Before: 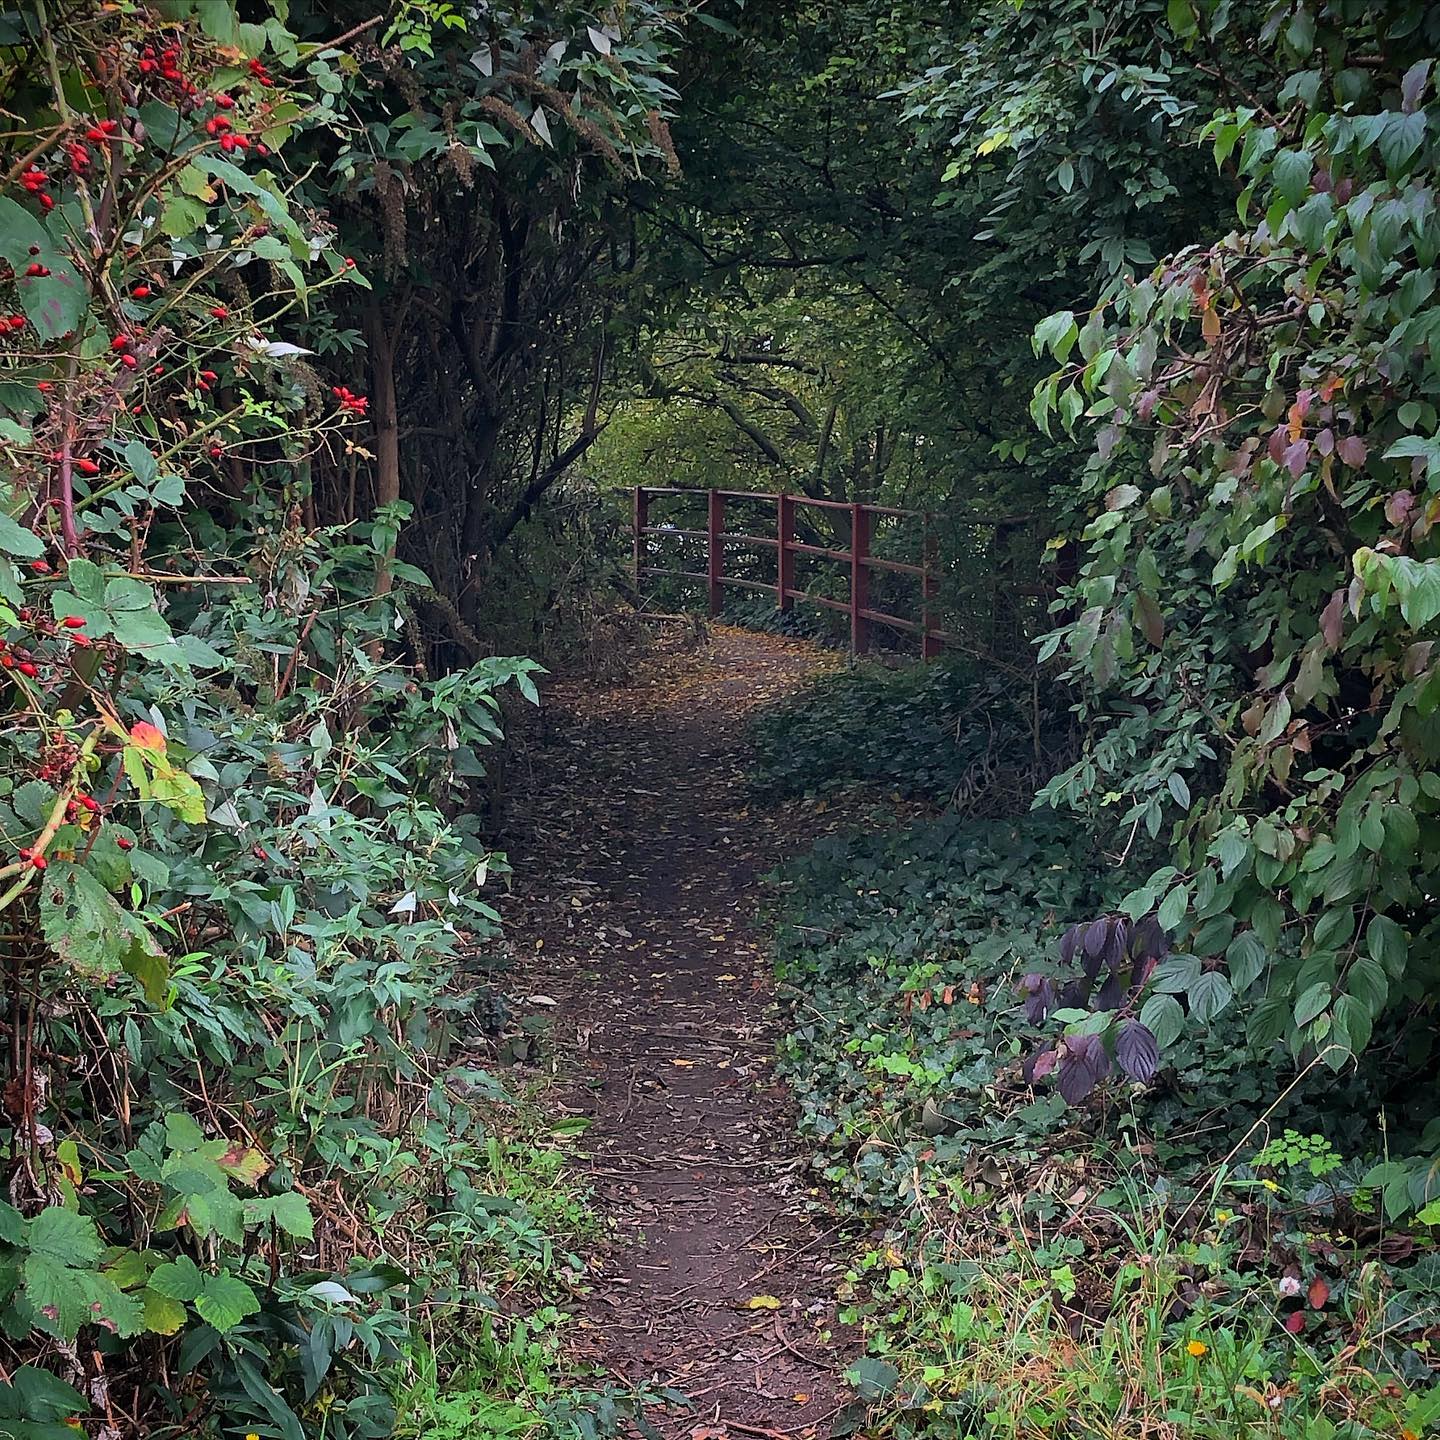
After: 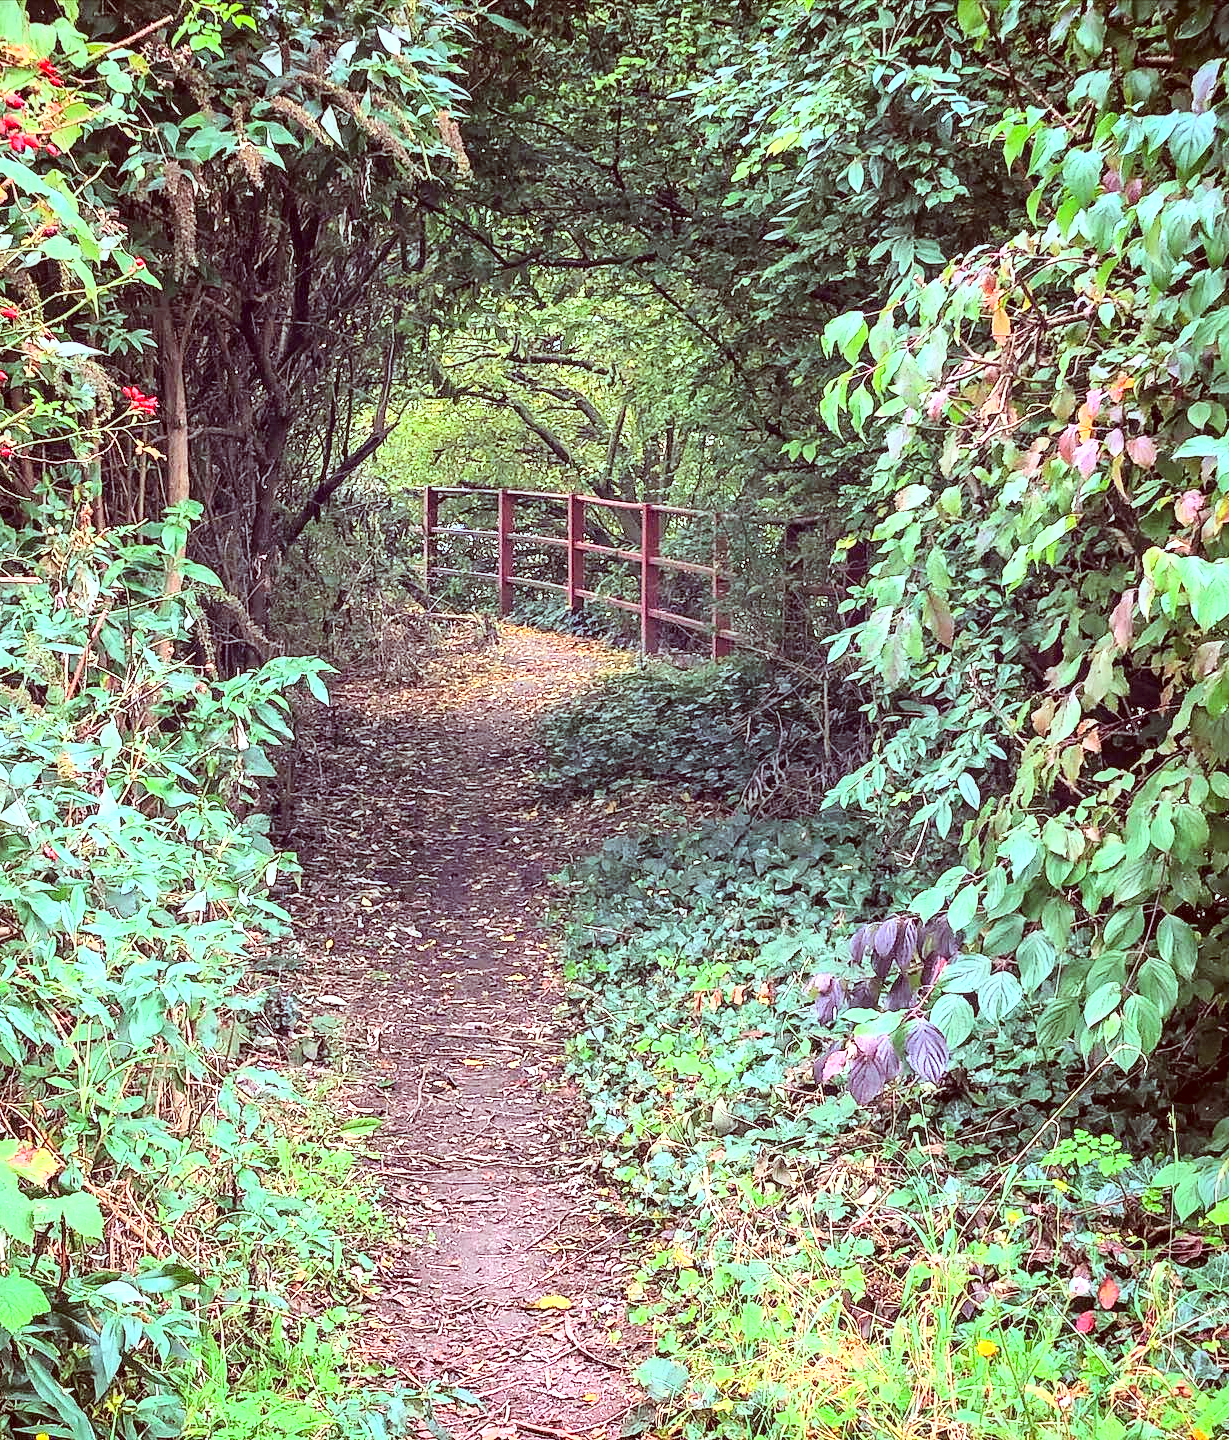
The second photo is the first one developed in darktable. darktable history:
exposure: black level correction 0, exposure 1.2 EV, compensate highlight preservation false
base curve: curves: ch0 [(0, 0) (0.018, 0.026) (0.143, 0.37) (0.33, 0.731) (0.458, 0.853) (0.735, 0.965) (0.905, 0.986) (1, 1)]
local contrast: highlights 36%, detail 134%
crop and rotate: left 14.634%
color correction: highlights a* -7.26, highlights b* -0.184, shadows a* 20.09, shadows b* 11.49
